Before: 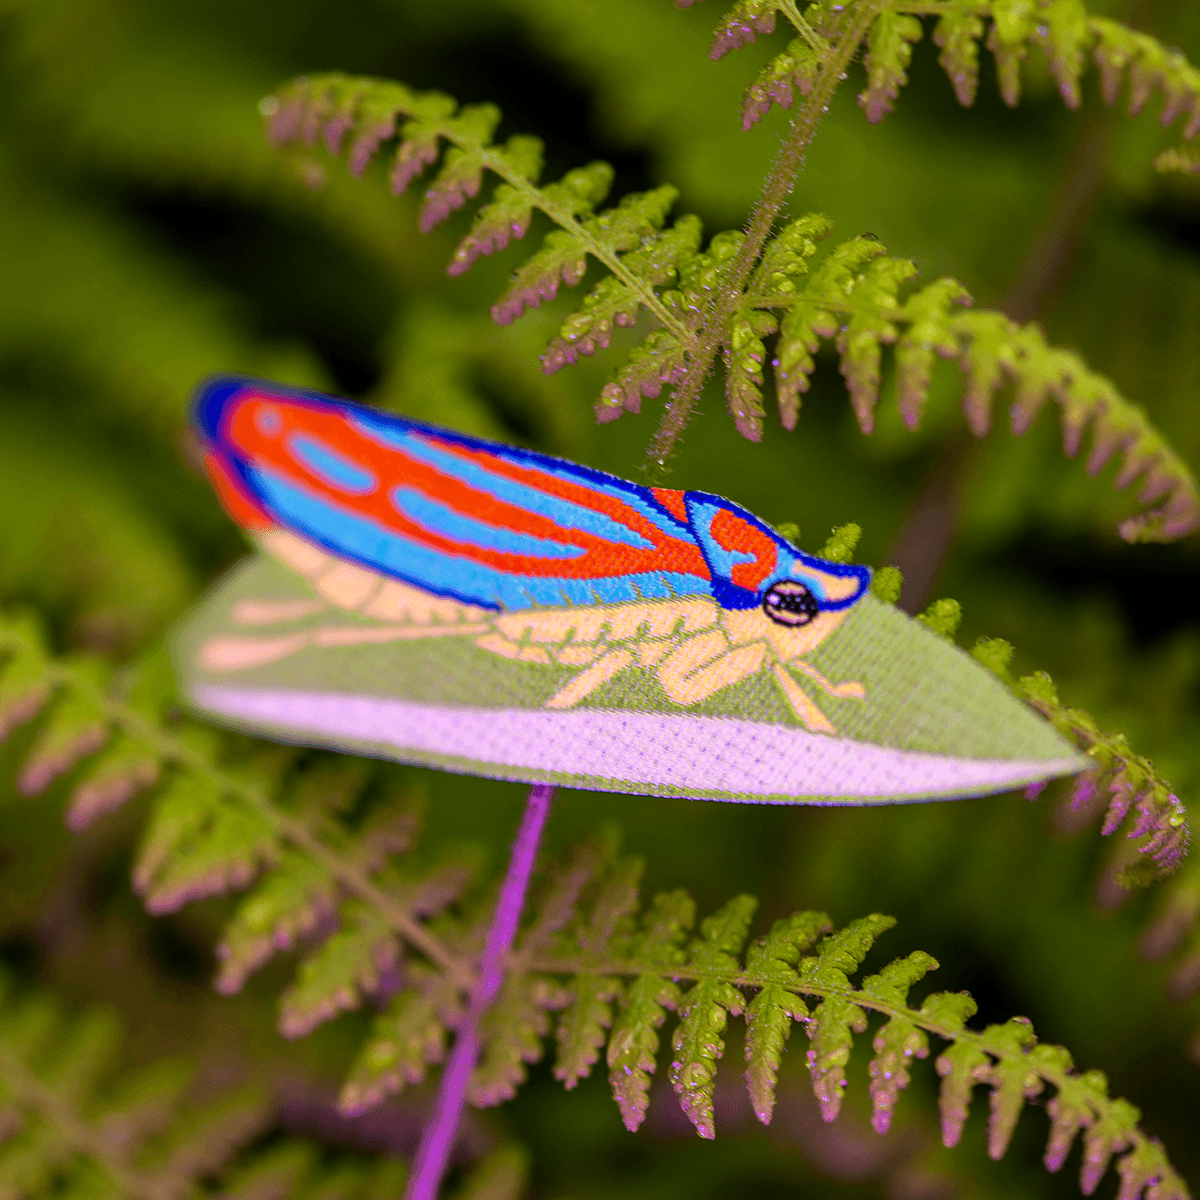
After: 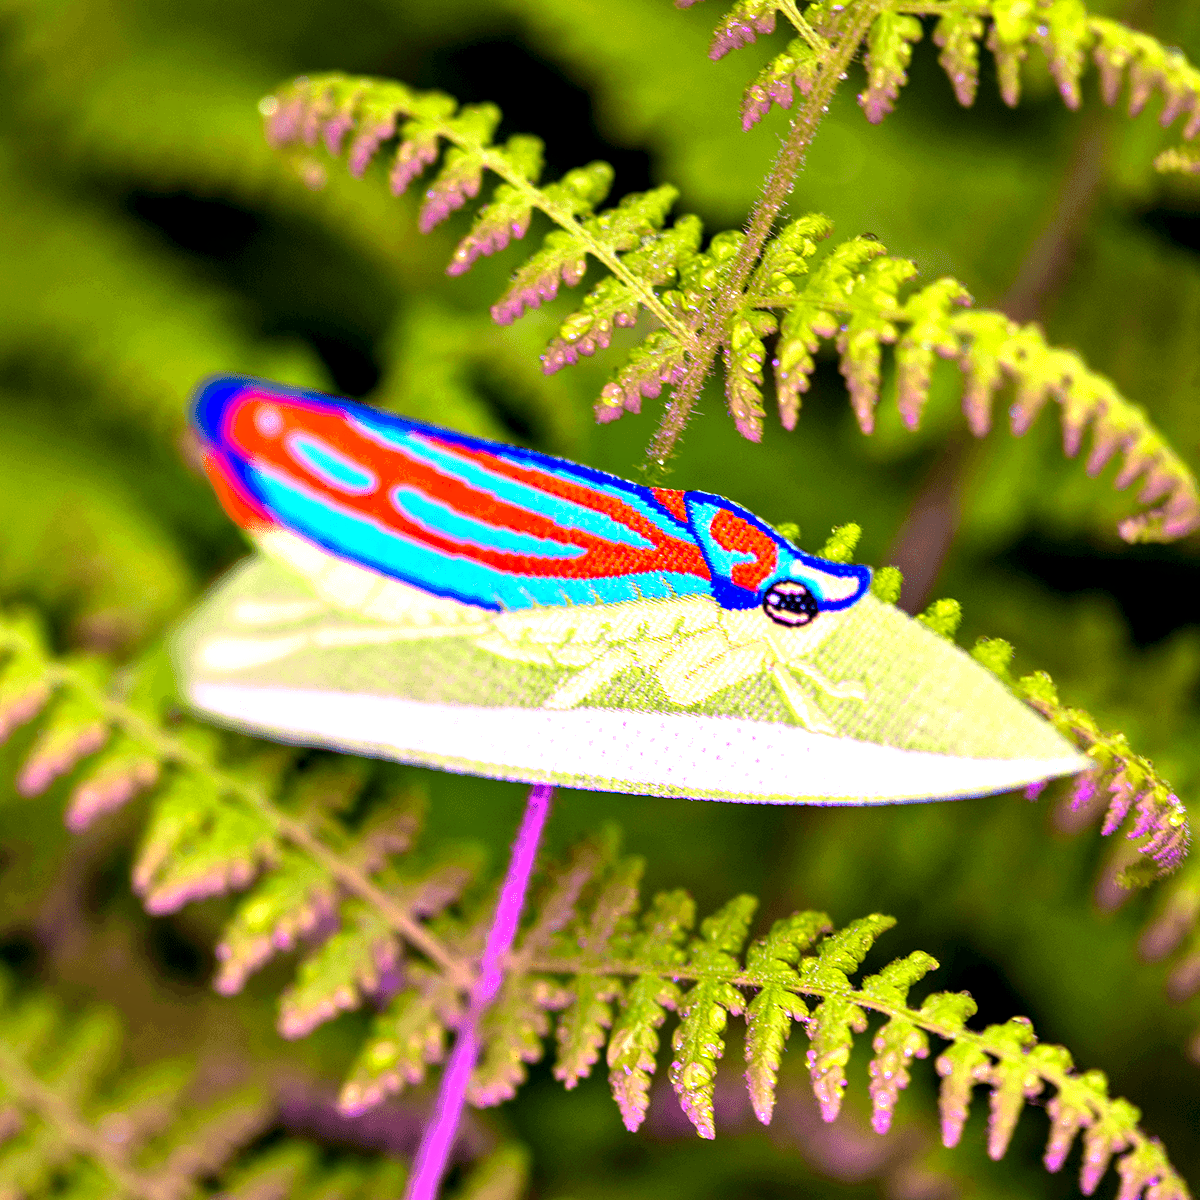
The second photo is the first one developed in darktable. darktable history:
exposure: exposure 1.201 EV, compensate exposure bias true, compensate highlight preservation false
contrast equalizer: octaves 7, y [[0.528, 0.548, 0.563, 0.562, 0.546, 0.526], [0.55 ×6], [0 ×6], [0 ×6], [0 ×6]]
